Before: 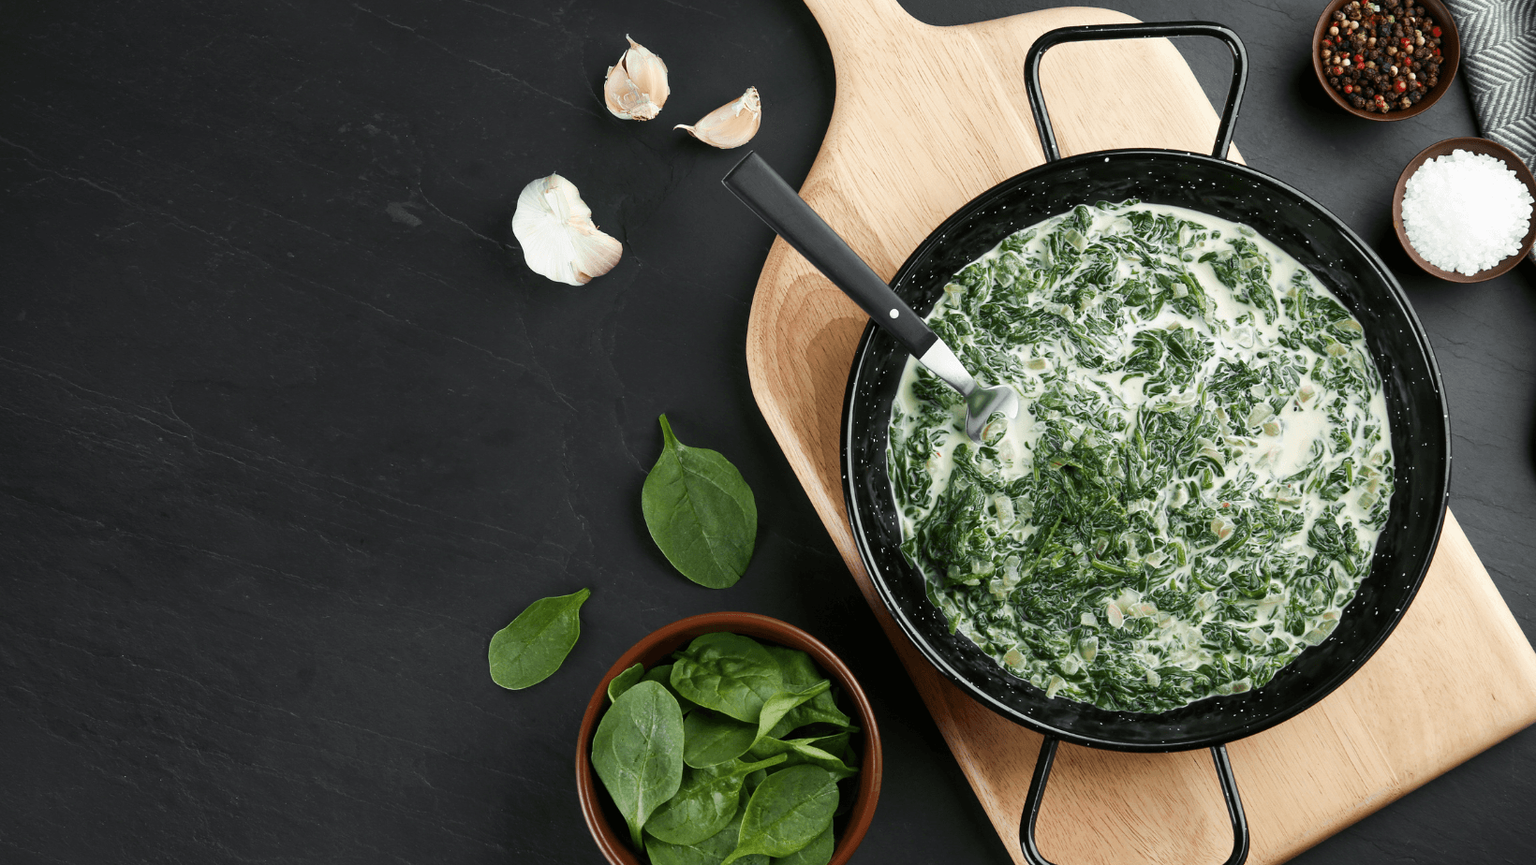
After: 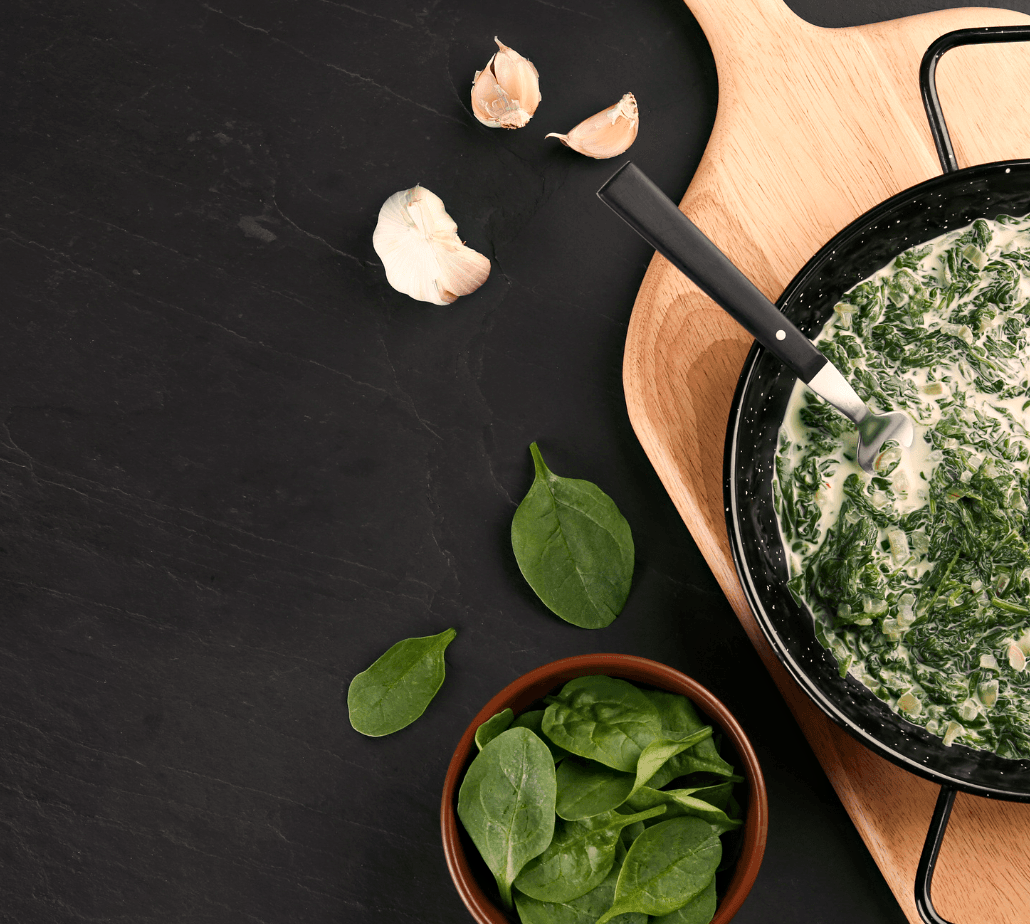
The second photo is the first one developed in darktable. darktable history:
haze removal: compatibility mode true, adaptive false
crop: left 10.644%, right 26.528%
white balance: red 1.127, blue 0.943
